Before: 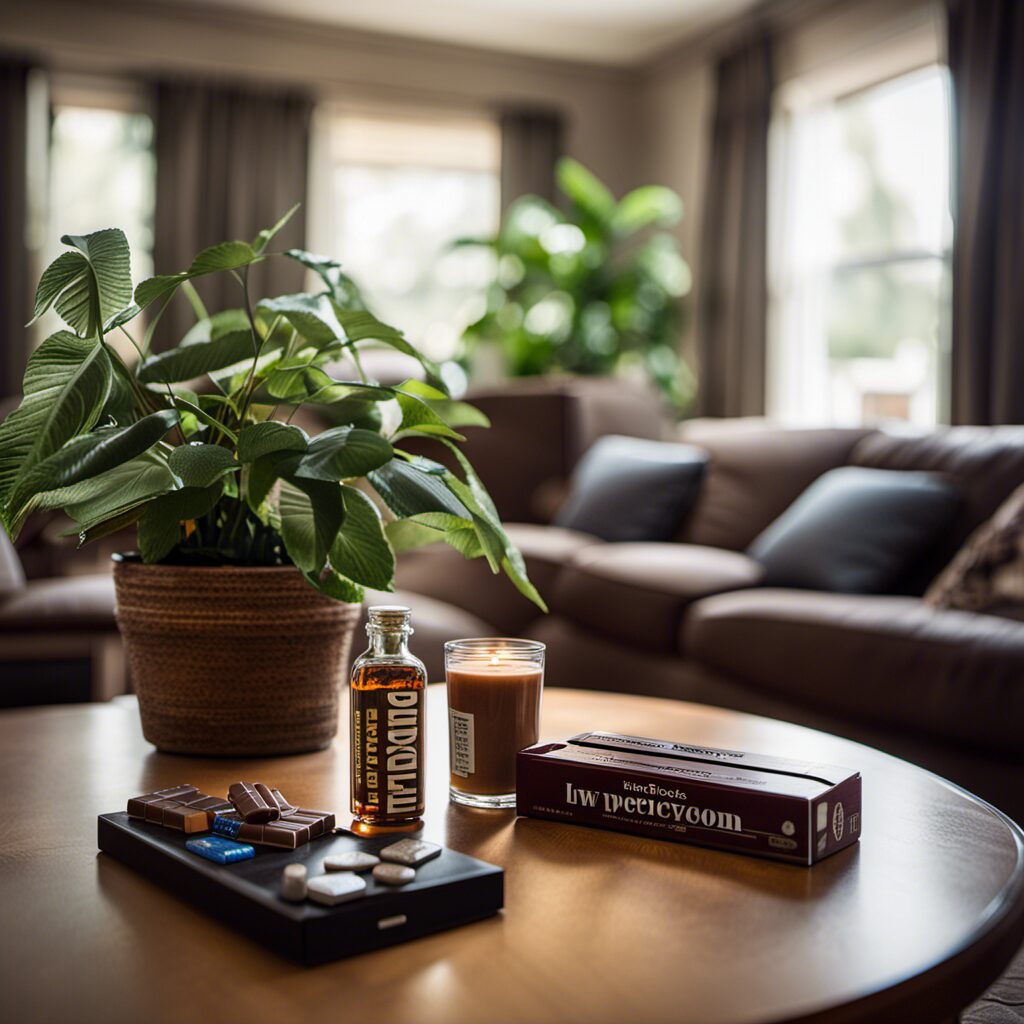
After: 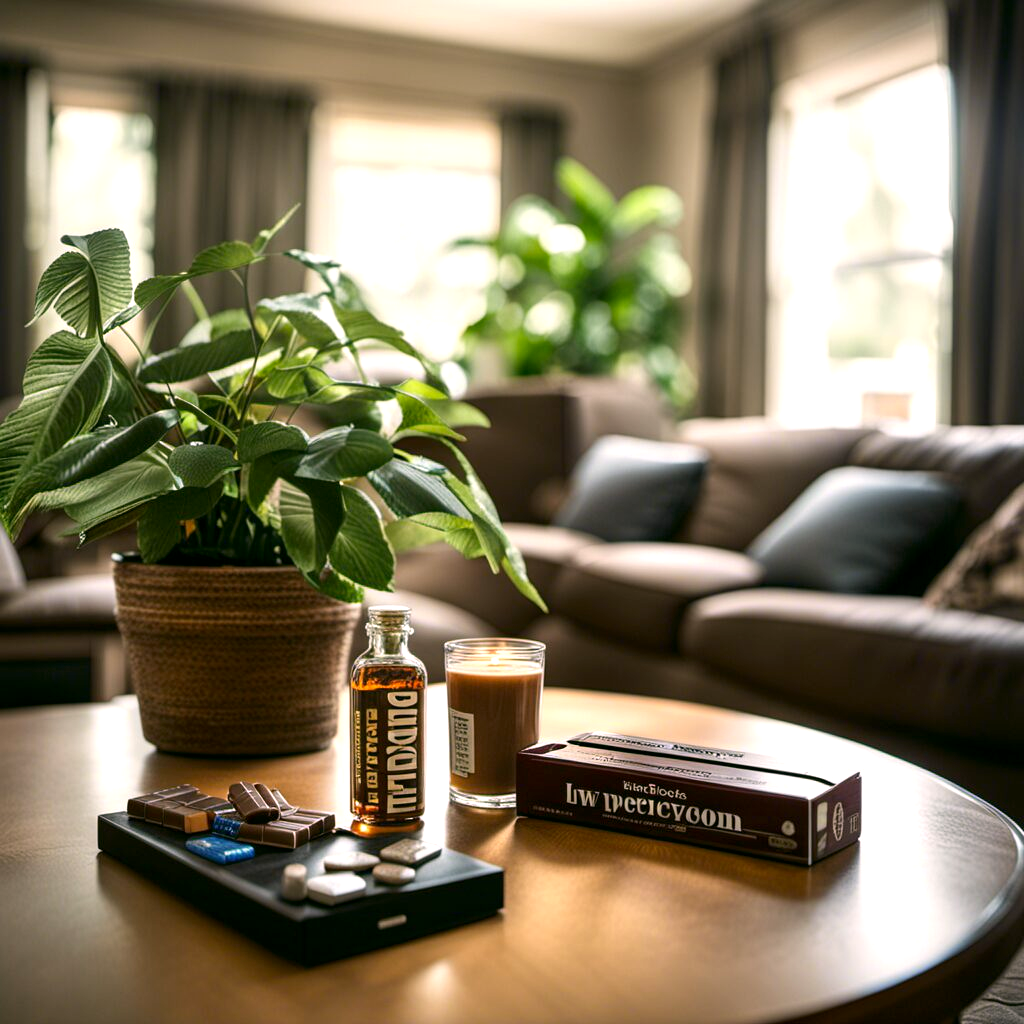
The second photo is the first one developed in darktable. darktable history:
color correction: highlights a* 4.59, highlights b* 4.97, shadows a* -7.41, shadows b* 4.9
exposure: black level correction 0.001, exposure 0.499 EV, compensate highlight preservation false
shadows and highlights: radius 336.75, shadows 29.09, soften with gaussian
